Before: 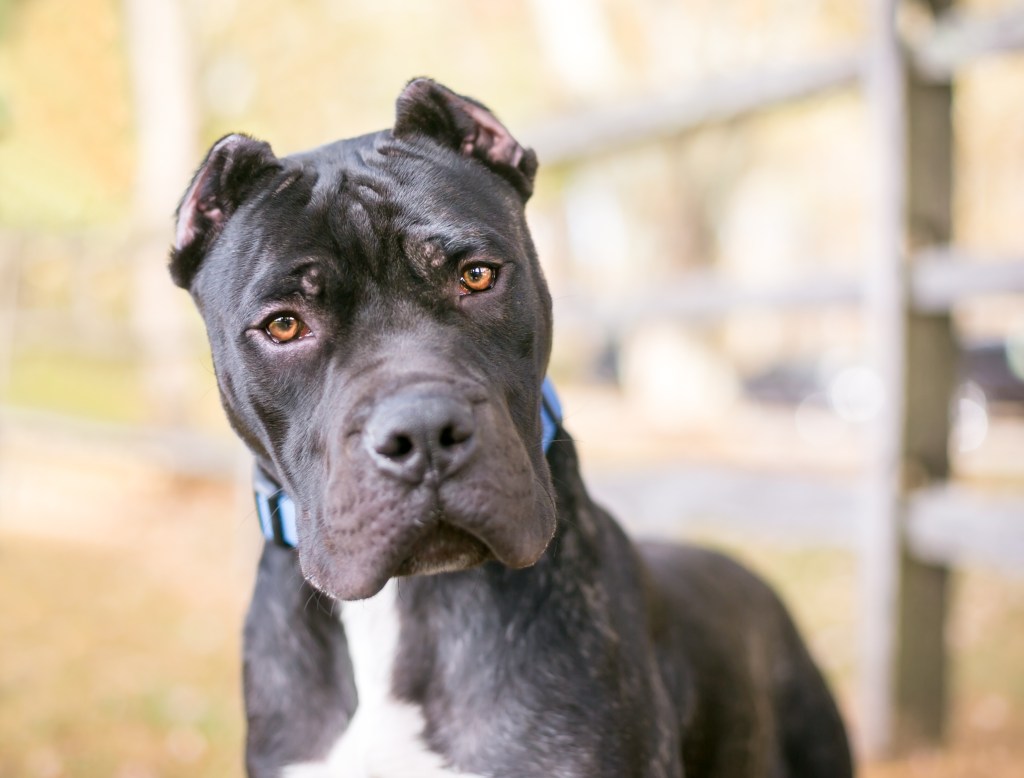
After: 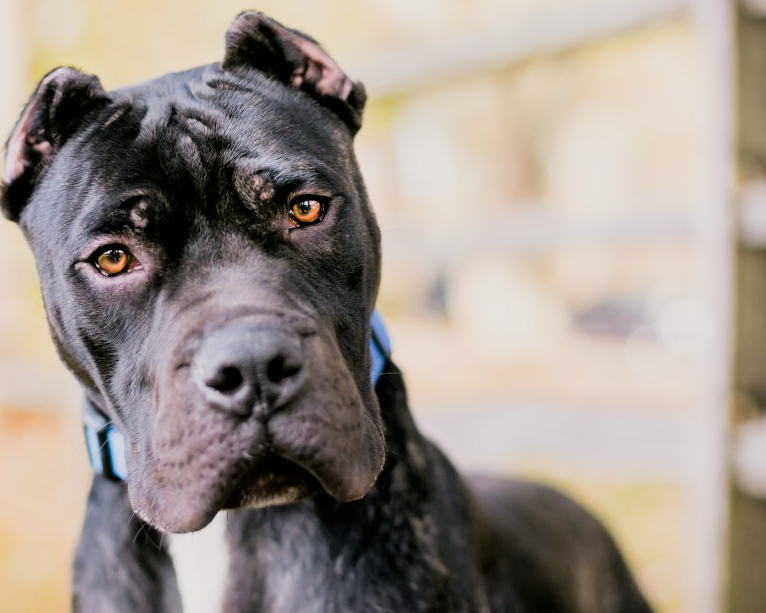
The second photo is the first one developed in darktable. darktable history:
crop: left 16.768%, top 8.653%, right 8.362%, bottom 12.485%
filmic rgb: black relative exposure -5 EV, hardness 2.88, contrast 1.3, highlights saturation mix -30%
color balance rgb: shadows lift › chroma 2%, shadows lift › hue 217.2°, power › hue 60°, highlights gain › chroma 1%, highlights gain › hue 69.6°, global offset › luminance -0.5%, perceptual saturation grading › global saturation 15%, global vibrance 15%
